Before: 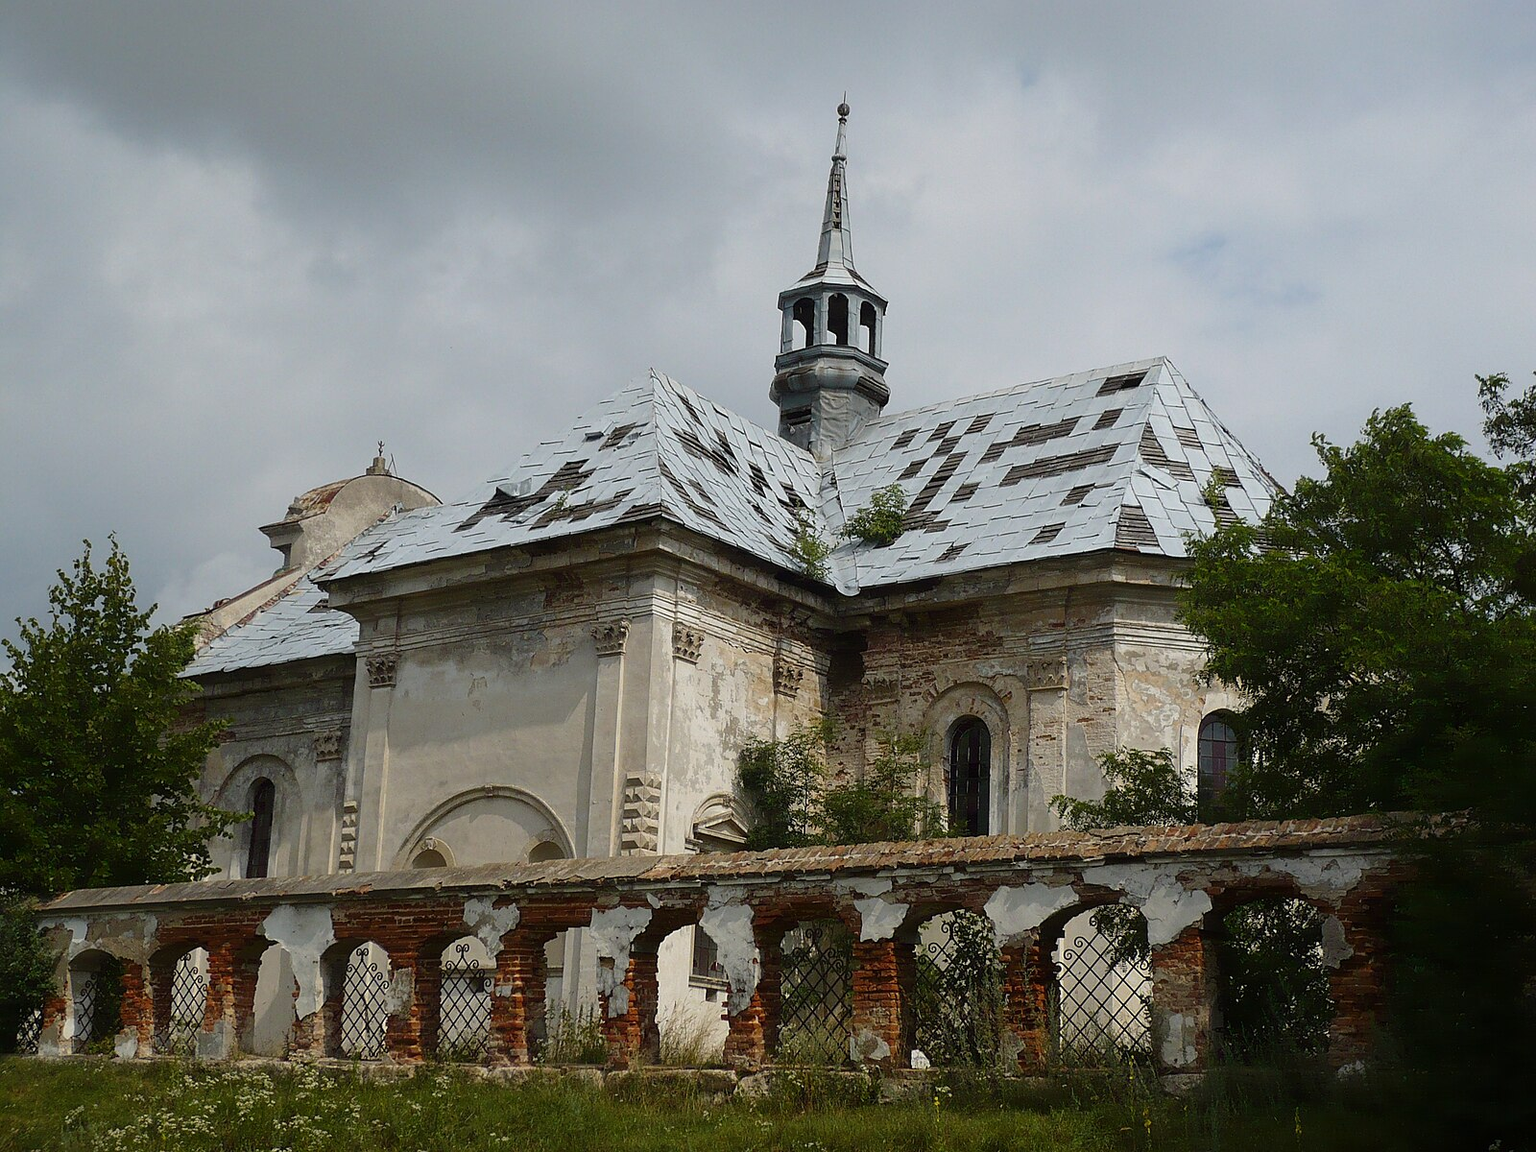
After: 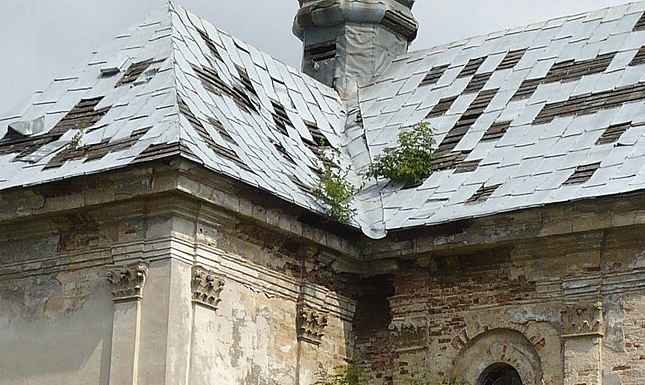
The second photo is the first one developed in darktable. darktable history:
crop: left 31.839%, top 31.848%, right 27.829%, bottom 36.036%
exposure: black level correction 0, exposure 0.499 EV, compensate highlight preservation false
